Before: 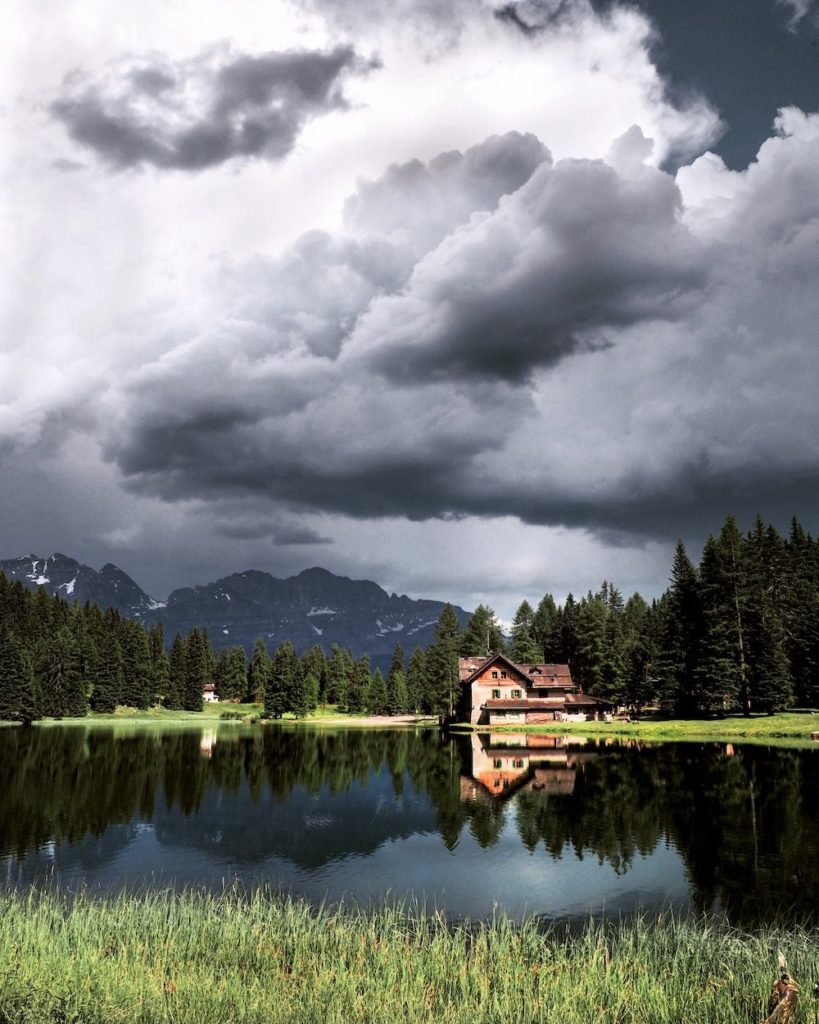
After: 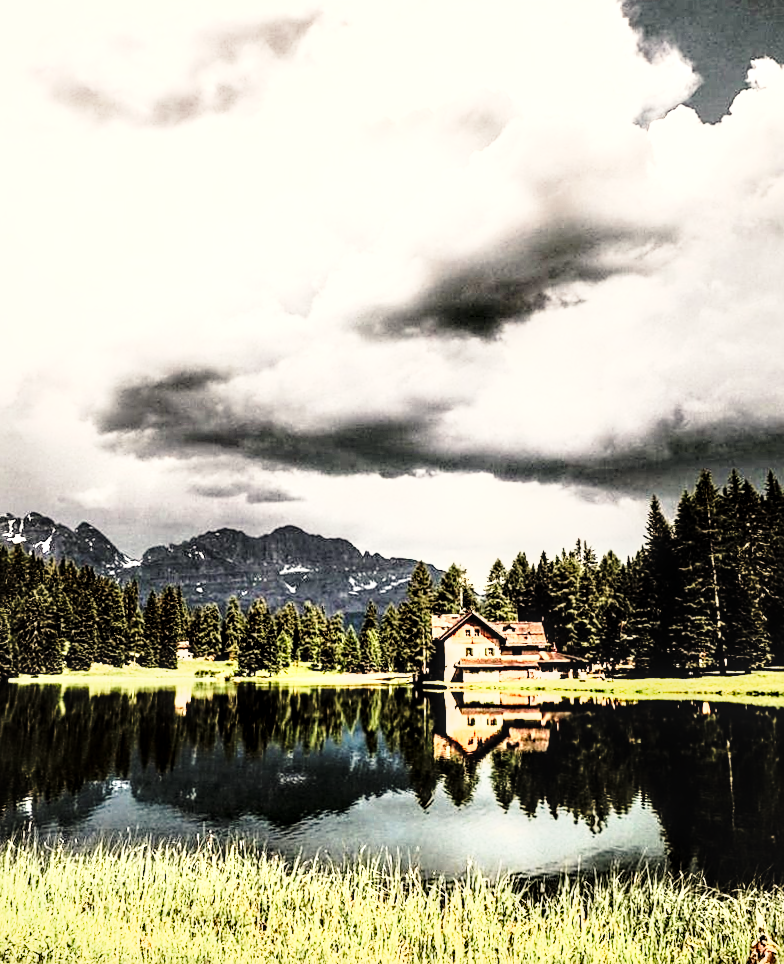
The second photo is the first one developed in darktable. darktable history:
local contrast: detail 150%
crop and rotate: angle -1.96°, left 3.097%, top 4.154%, right 1.586%, bottom 0.529%
sharpen: on, module defaults
white balance: red 1.123, blue 0.83
base curve: curves: ch0 [(0, 0) (0.028, 0.03) (0.121, 0.232) (0.46, 0.748) (0.859, 0.968) (1, 1)], preserve colors none
rgb curve: curves: ch0 [(0, 0) (0.21, 0.15) (0.24, 0.21) (0.5, 0.75) (0.75, 0.96) (0.89, 0.99) (1, 1)]; ch1 [(0, 0.02) (0.21, 0.13) (0.25, 0.2) (0.5, 0.67) (0.75, 0.9) (0.89, 0.97) (1, 1)]; ch2 [(0, 0.02) (0.21, 0.13) (0.25, 0.2) (0.5, 0.67) (0.75, 0.9) (0.89, 0.97) (1, 1)], compensate middle gray true
rotate and perspective: rotation -2.22°, lens shift (horizontal) -0.022, automatic cropping off
